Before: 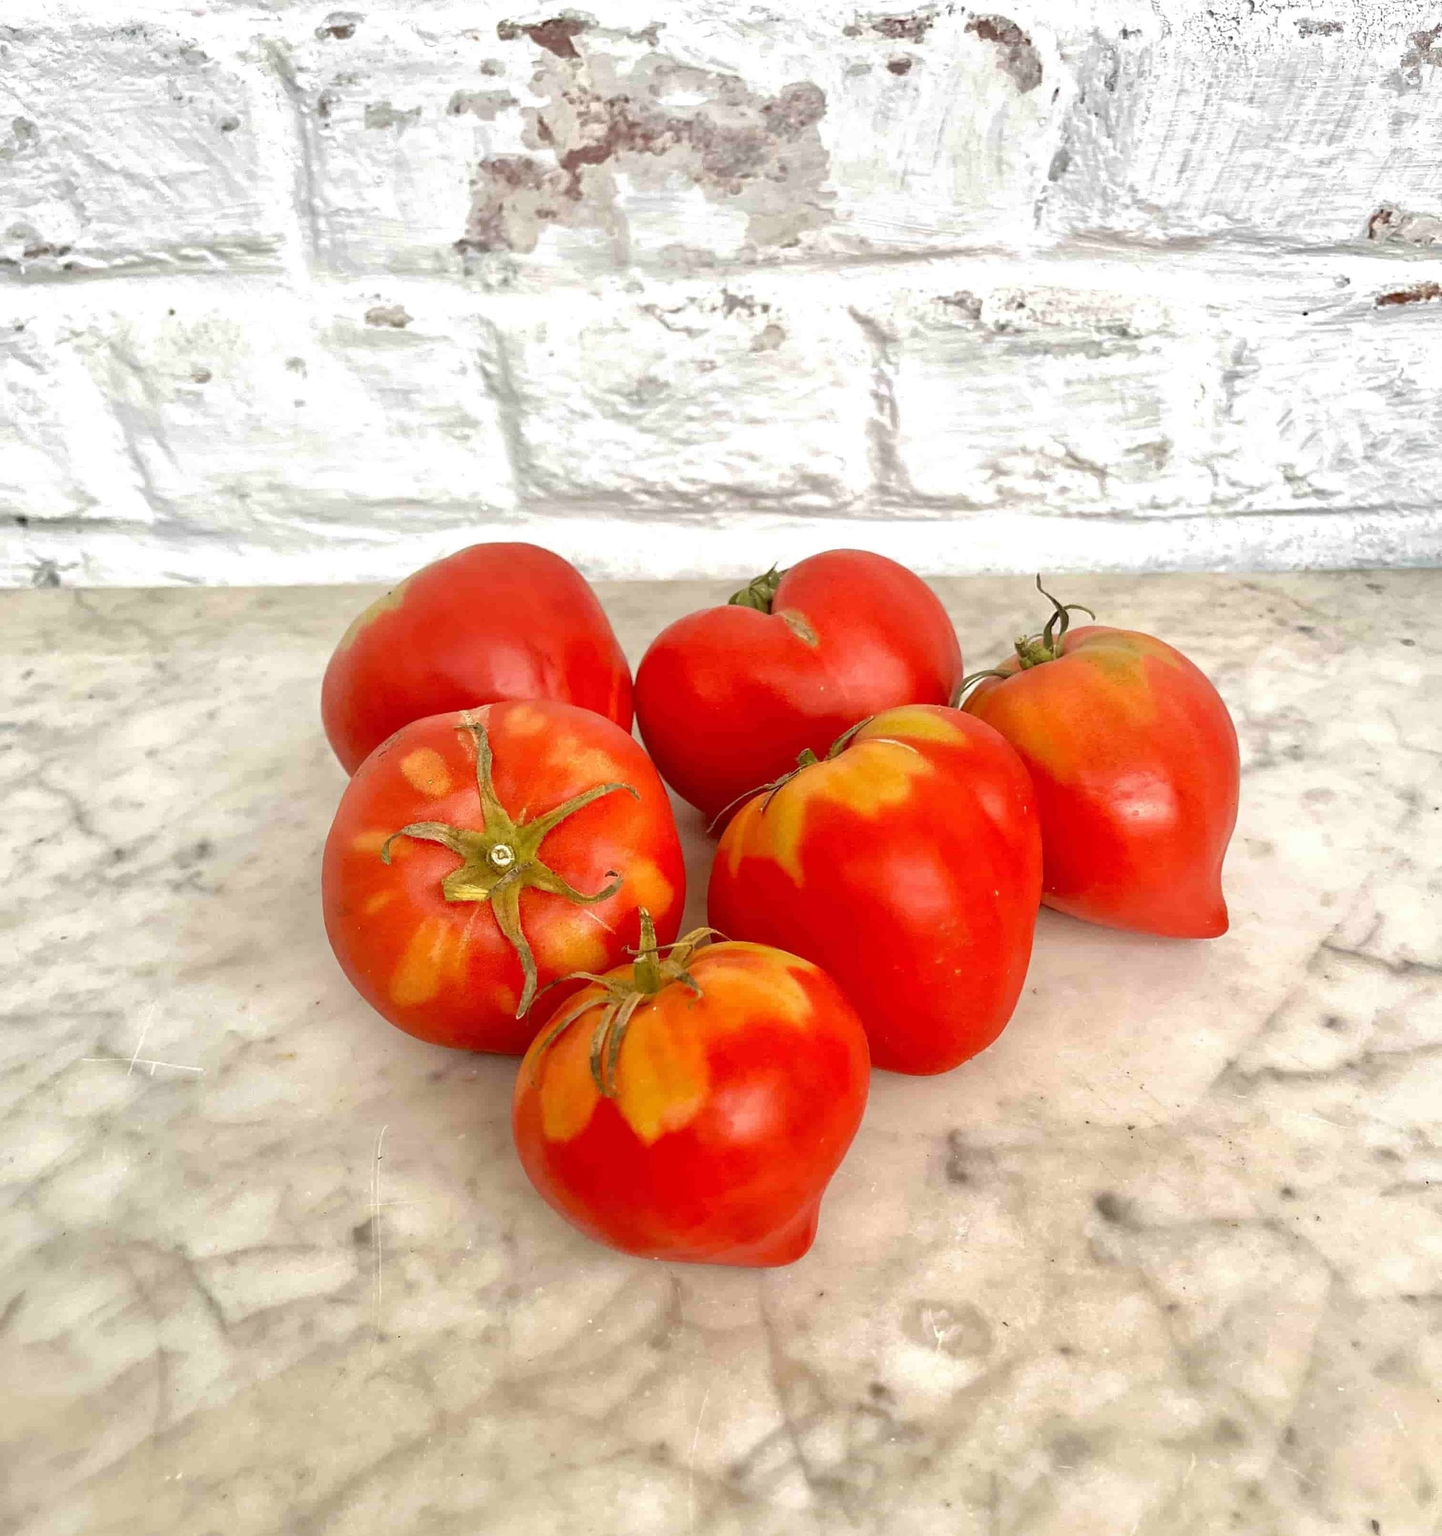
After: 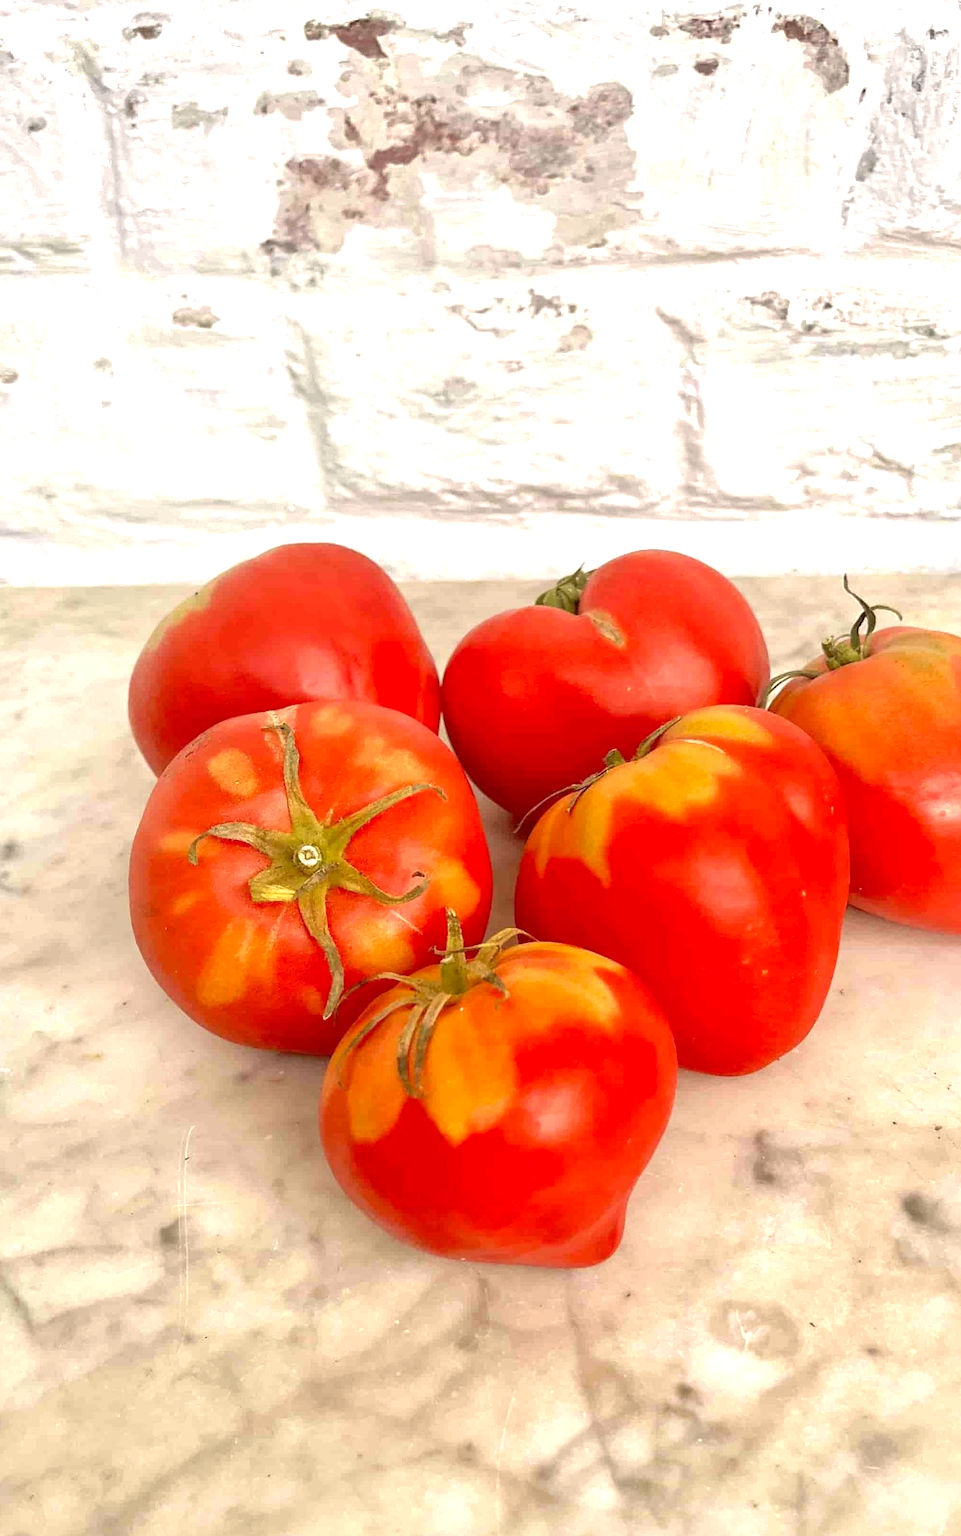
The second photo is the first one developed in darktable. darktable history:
crop and rotate: left 13.409%, right 19.924%
color correction: highlights a* 3.84, highlights b* 5.07
exposure: exposure 0.375 EV, compensate highlight preservation false
